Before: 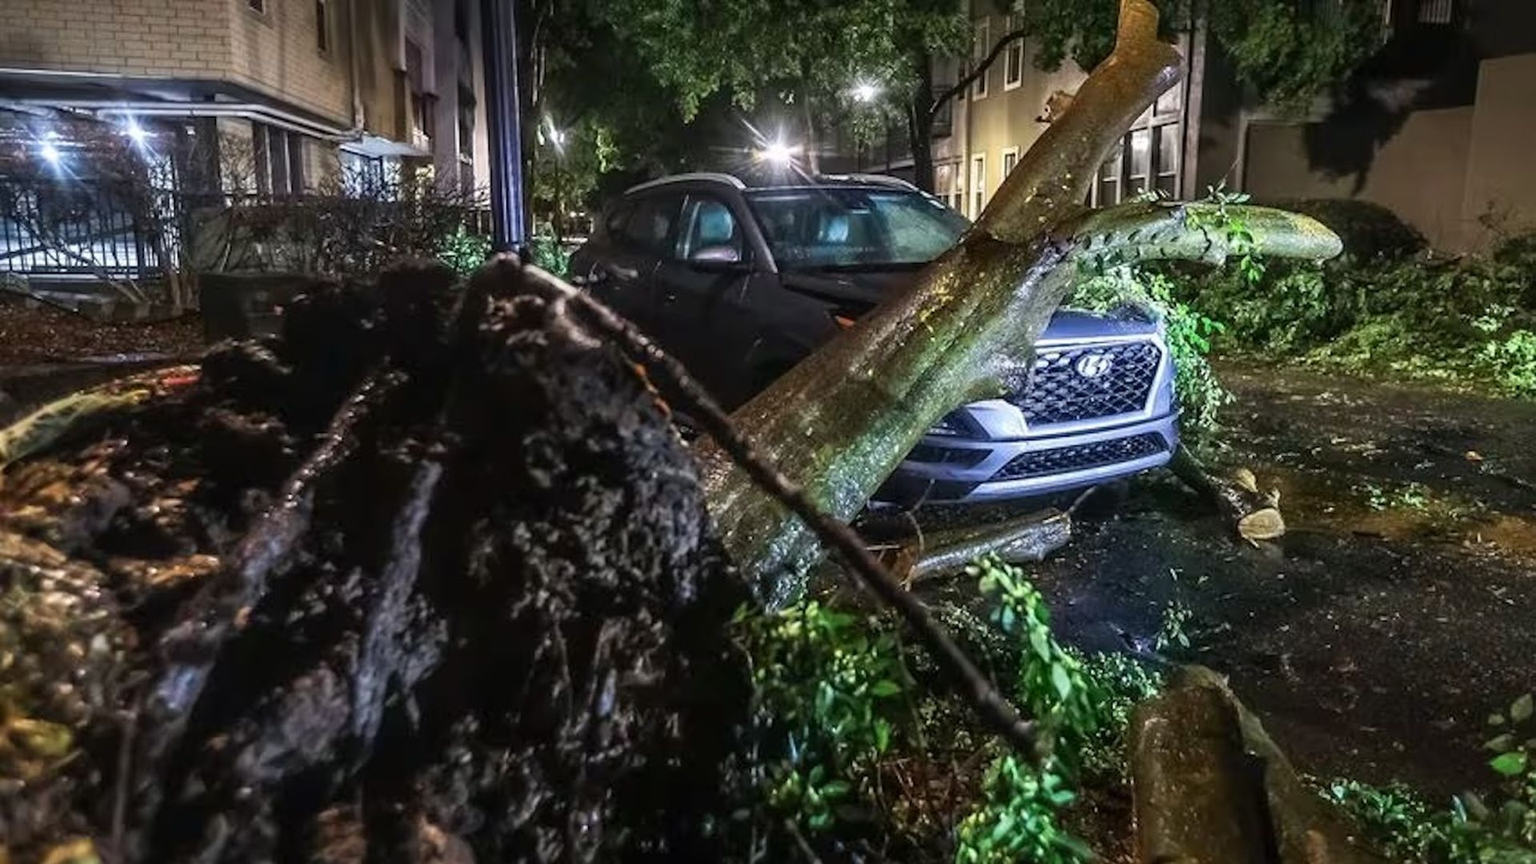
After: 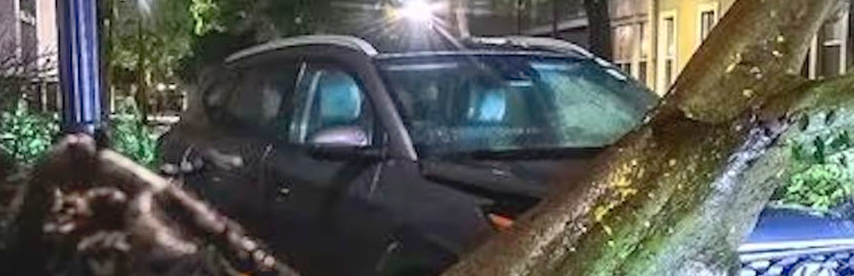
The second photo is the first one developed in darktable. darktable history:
contrast brightness saturation: contrast 0.204, brightness 0.156, saturation 0.217
exposure: exposure -0.005 EV, compensate highlight preservation false
crop: left 28.924%, top 16.78%, right 26.584%, bottom 57.622%
shadows and highlights: on, module defaults
